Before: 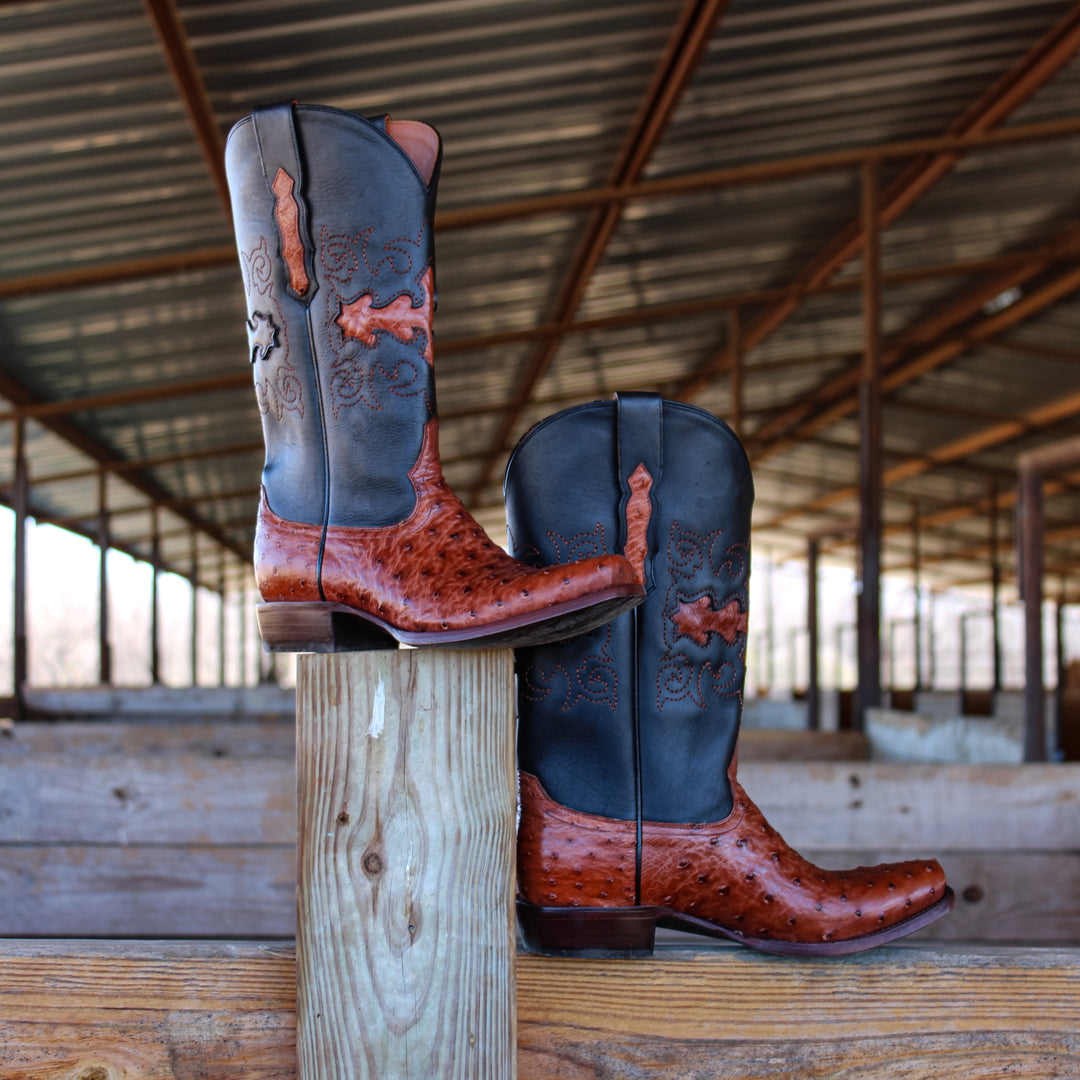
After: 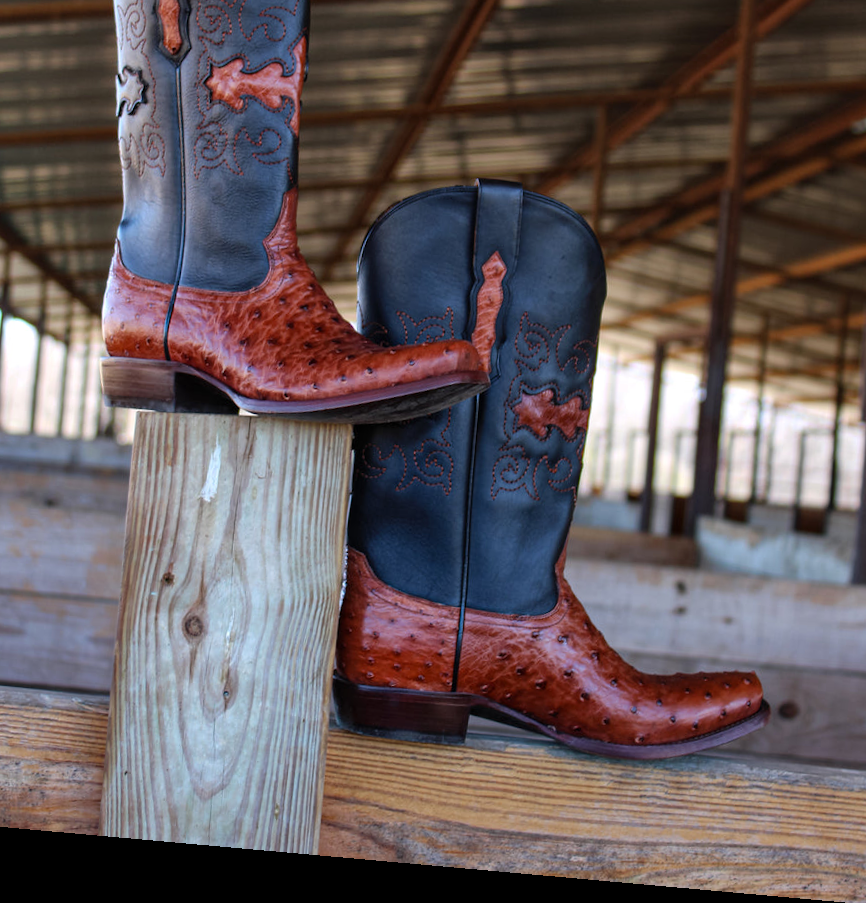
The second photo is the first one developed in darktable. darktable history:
rotate and perspective: rotation 5.12°, automatic cropping off
crop: left 16.871%, top 22.857%, right 9.116%
